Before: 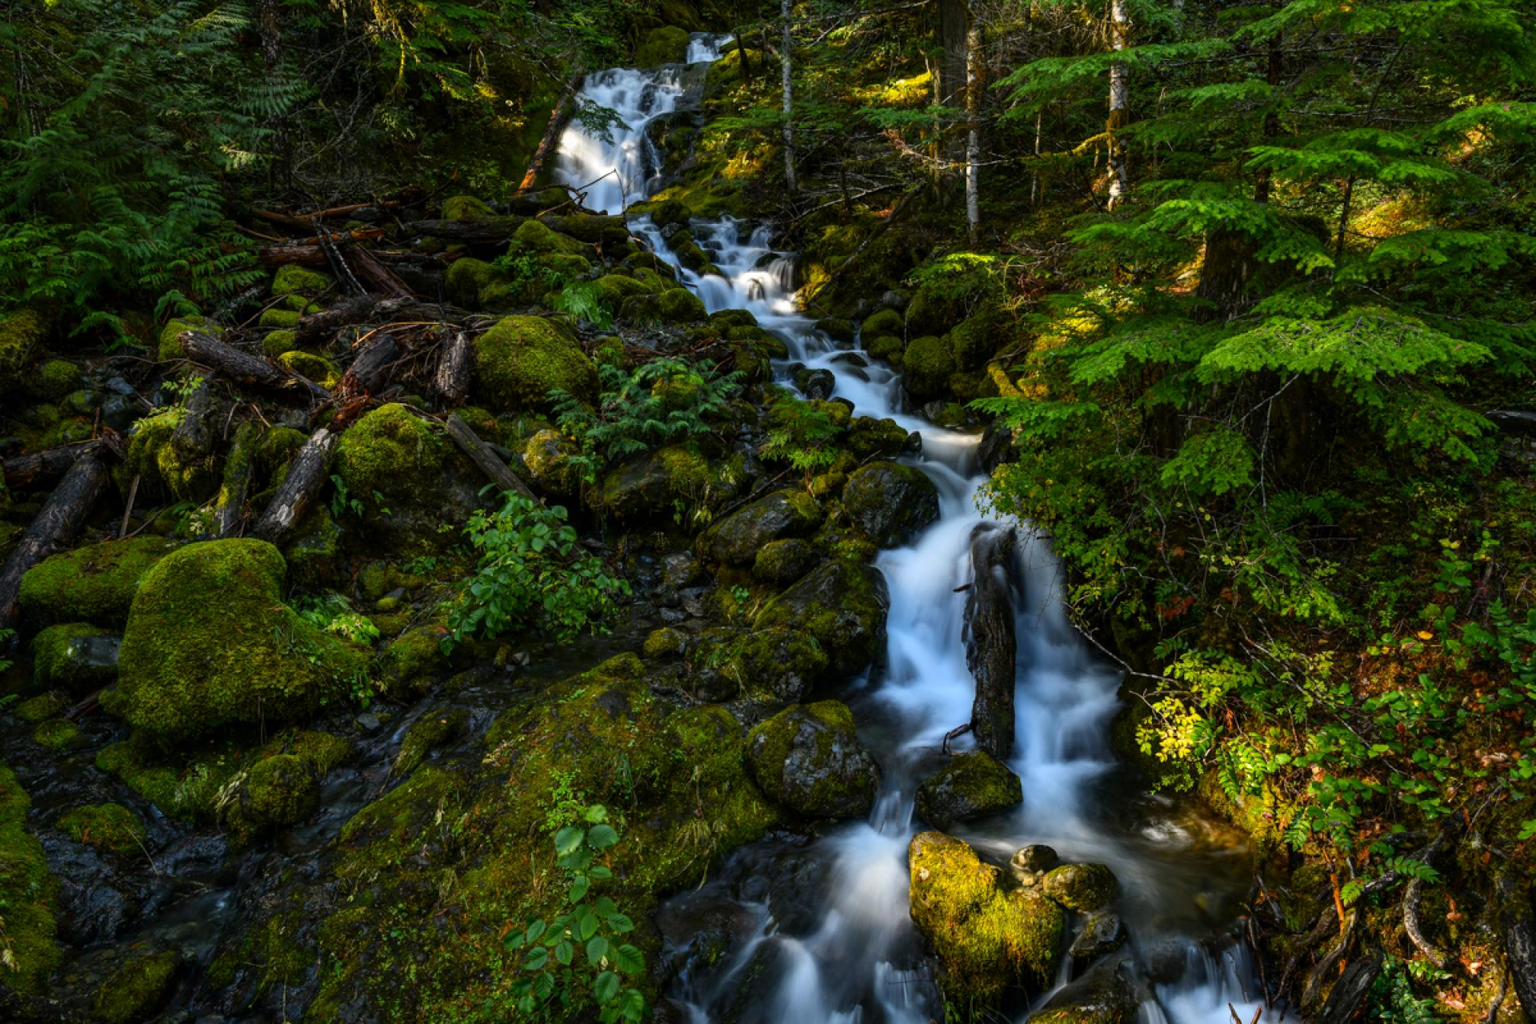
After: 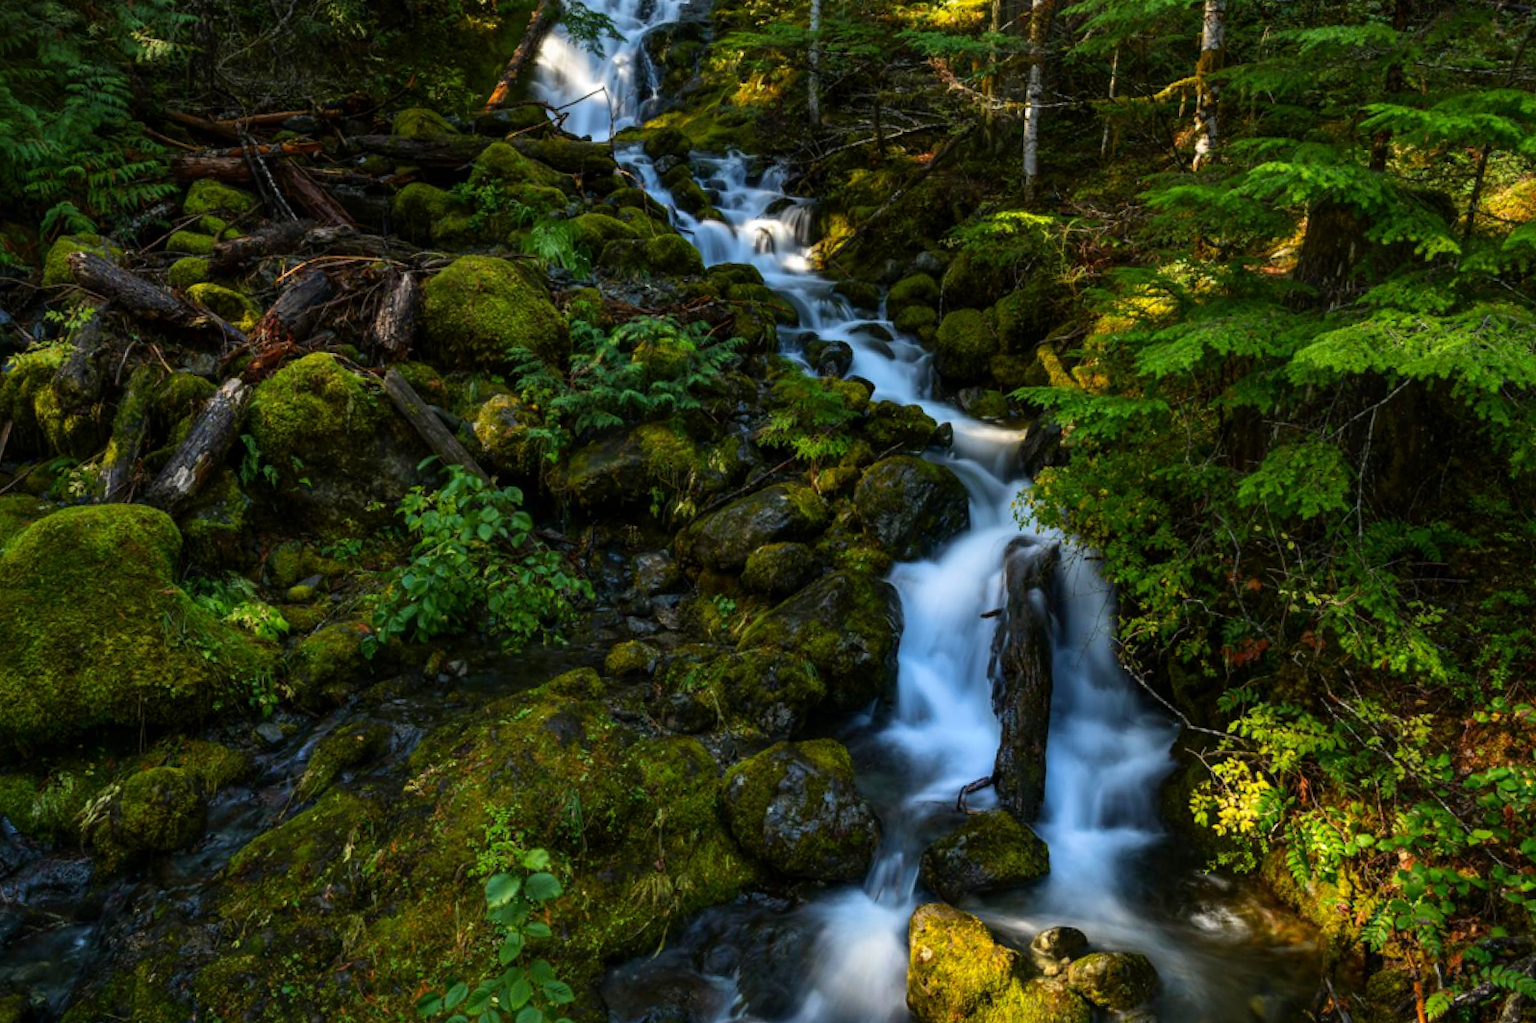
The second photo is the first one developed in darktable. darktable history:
velvia: on, module defaults
crop and rotate: angle -3.27°, left 5.211%, top 5.211%, right 4.607%, bottom 4.607%
